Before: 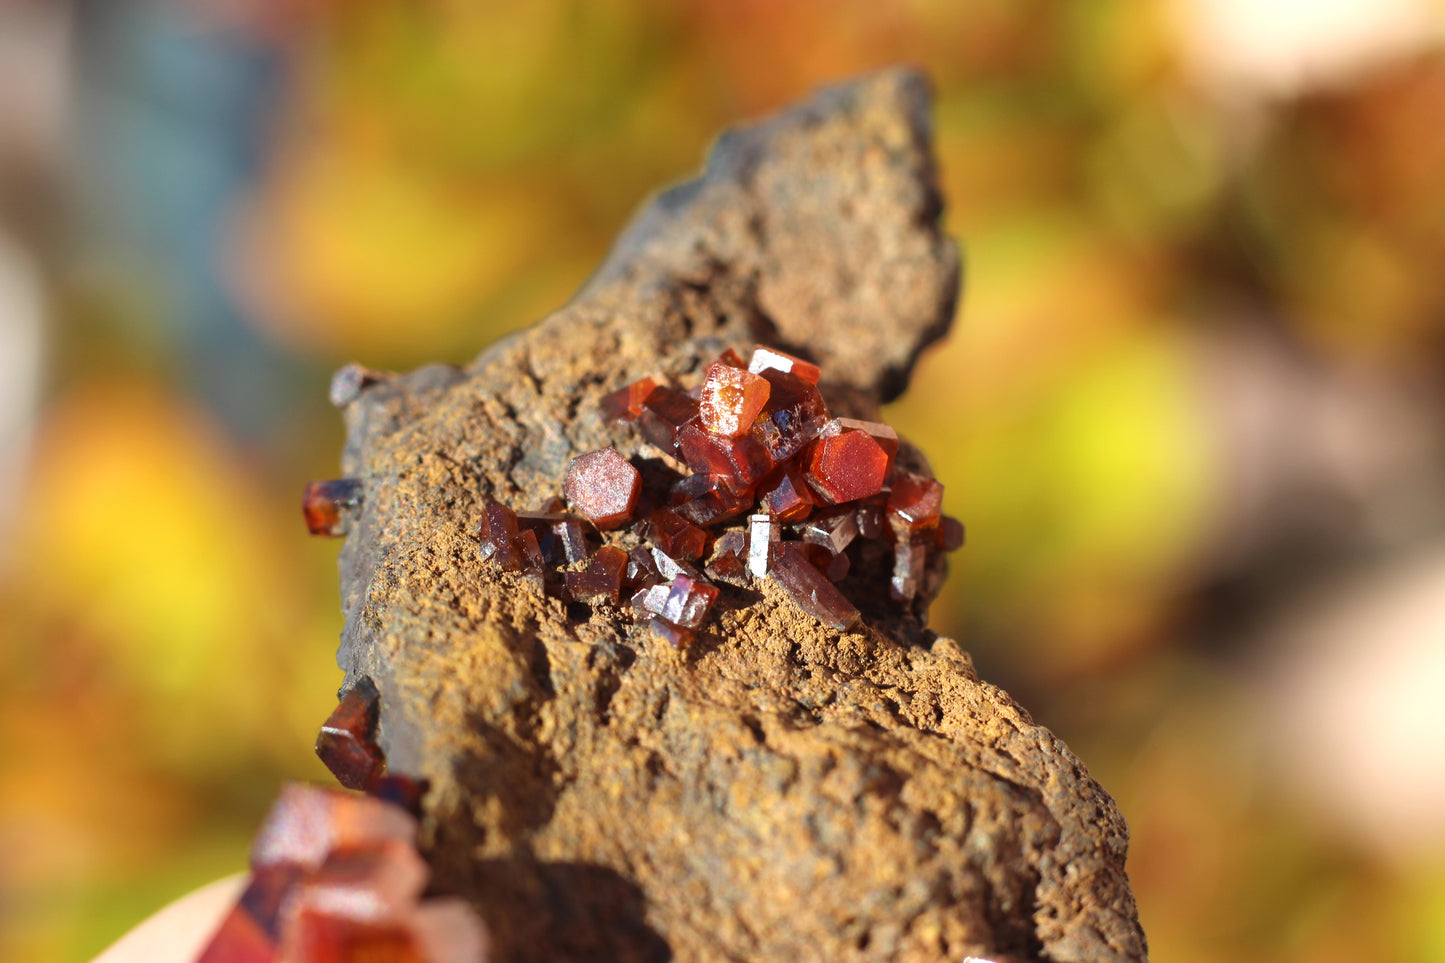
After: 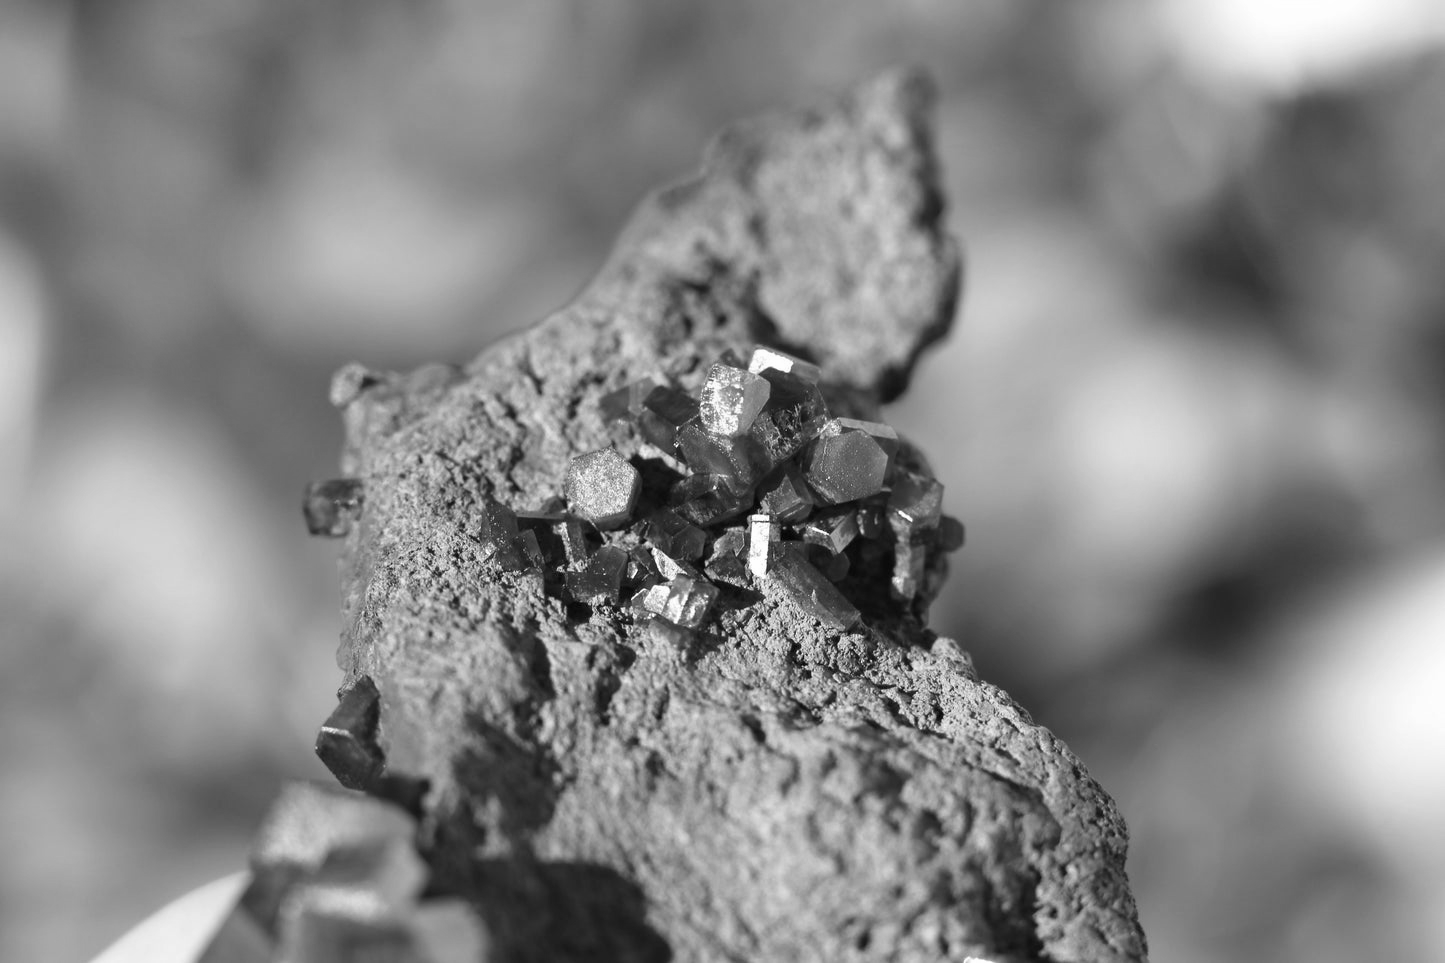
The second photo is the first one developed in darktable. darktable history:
velvia: strength 29%
monochrome: on, module defaults
